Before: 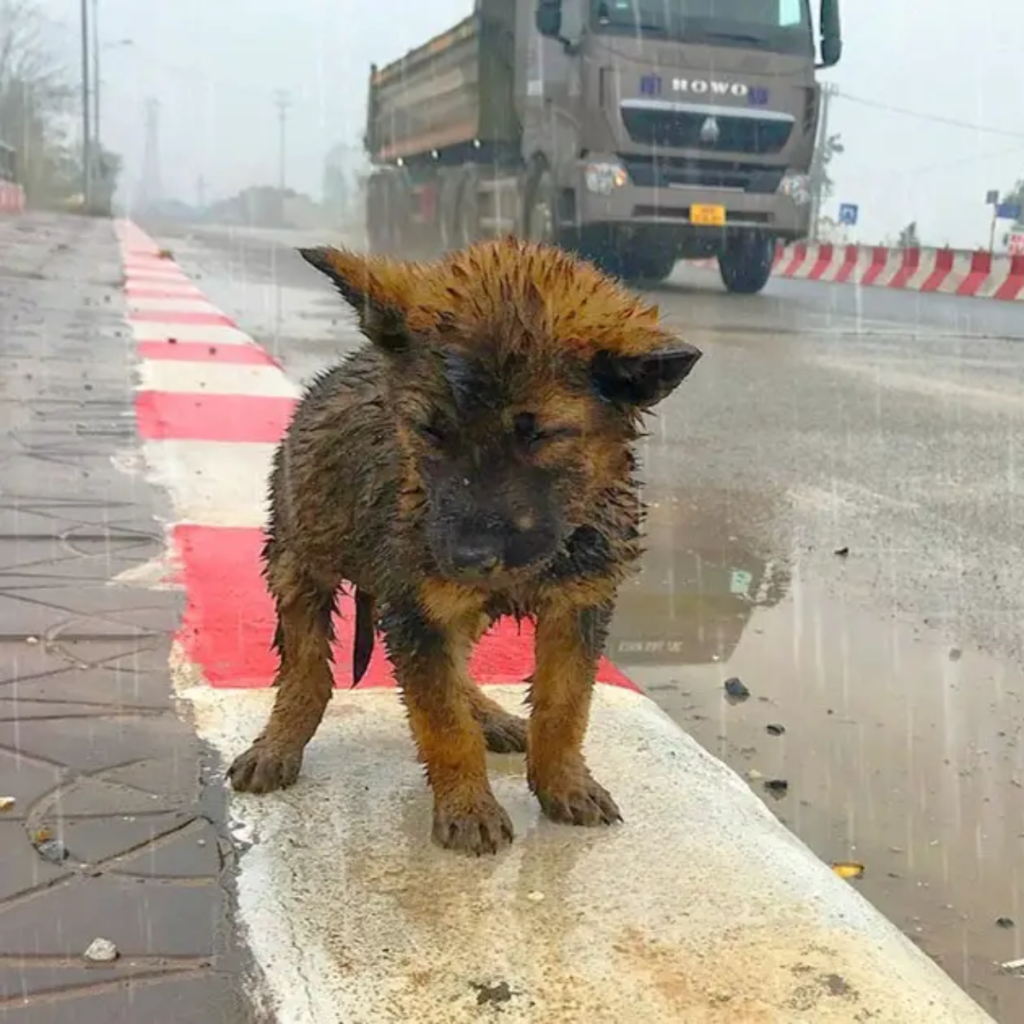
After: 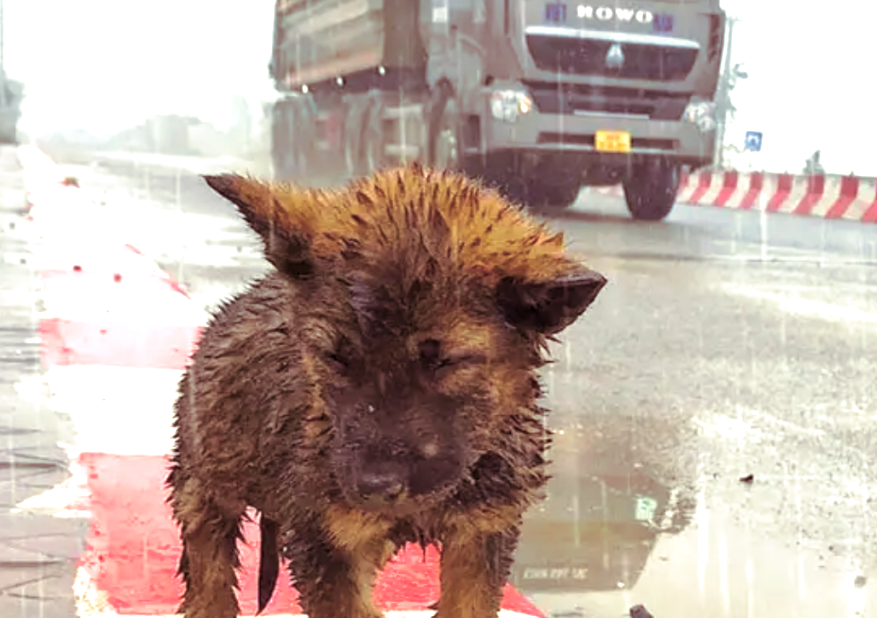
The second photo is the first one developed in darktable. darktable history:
exposure: black level correction 0, exposure 0.9 EV, compensate exposure bias true, compensate highlight preservation false
local contrast: highlights 61%, shadows 106%, detail 107%, midtone range 0.529
white balance: emerald 1
crop and rotate: left 9.345%, top 7.22%, right 4.982%, bottom 32.331%
base curve: curves: ch0 [(0, 0) (0.472, 0.455) (1, 1)], preserve colors none
contrast brightness saturation: saturation -0.04
split-toning: on, module defaults
